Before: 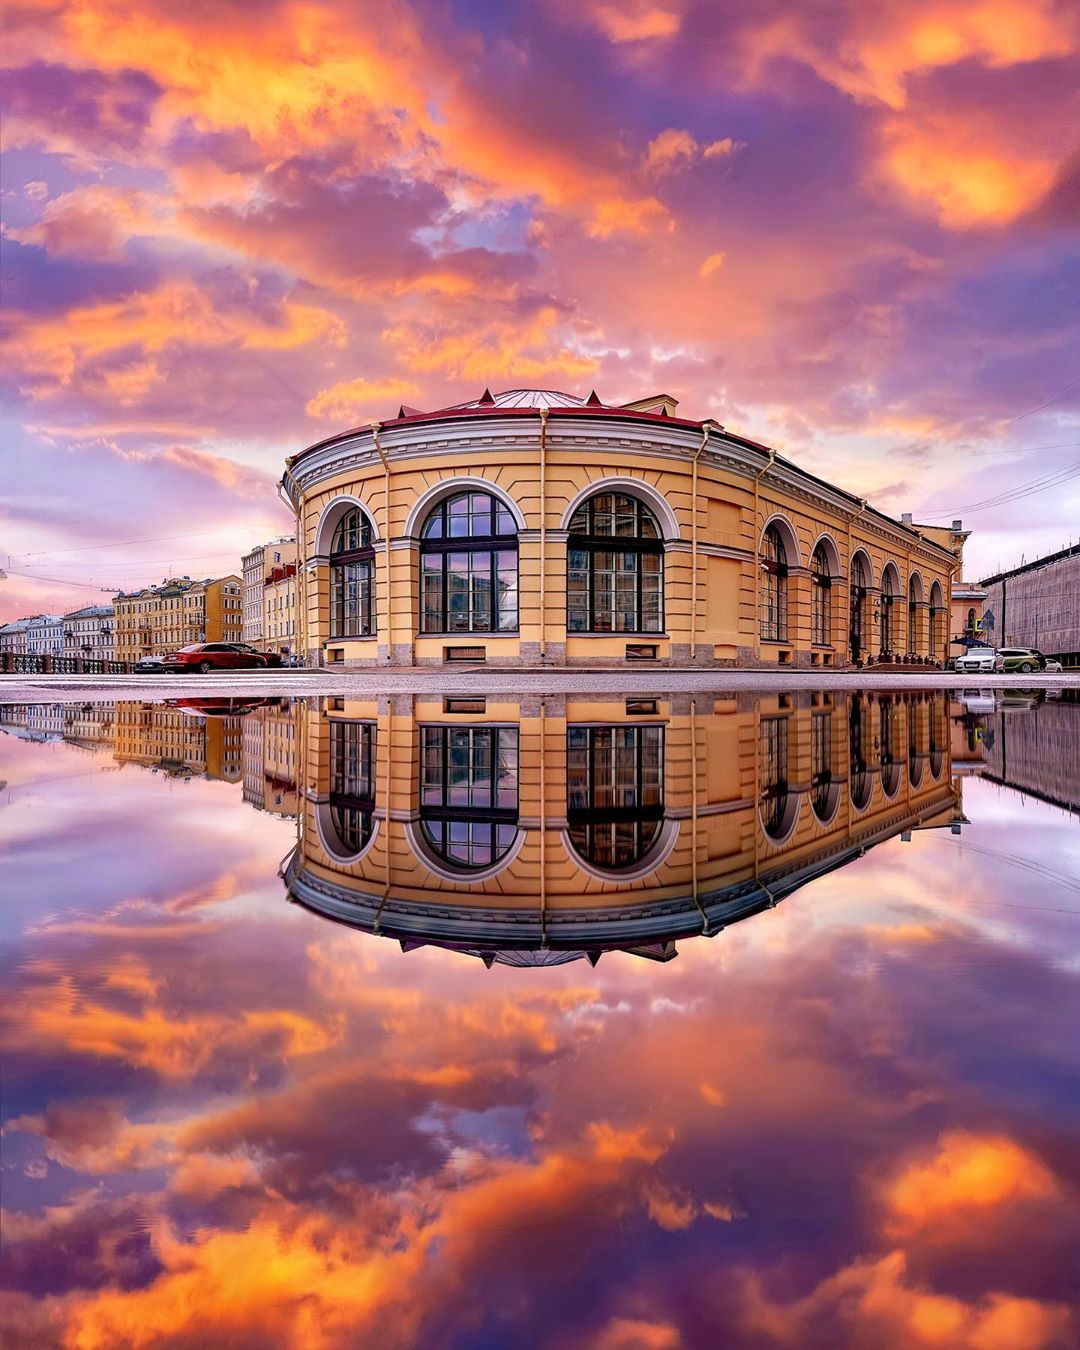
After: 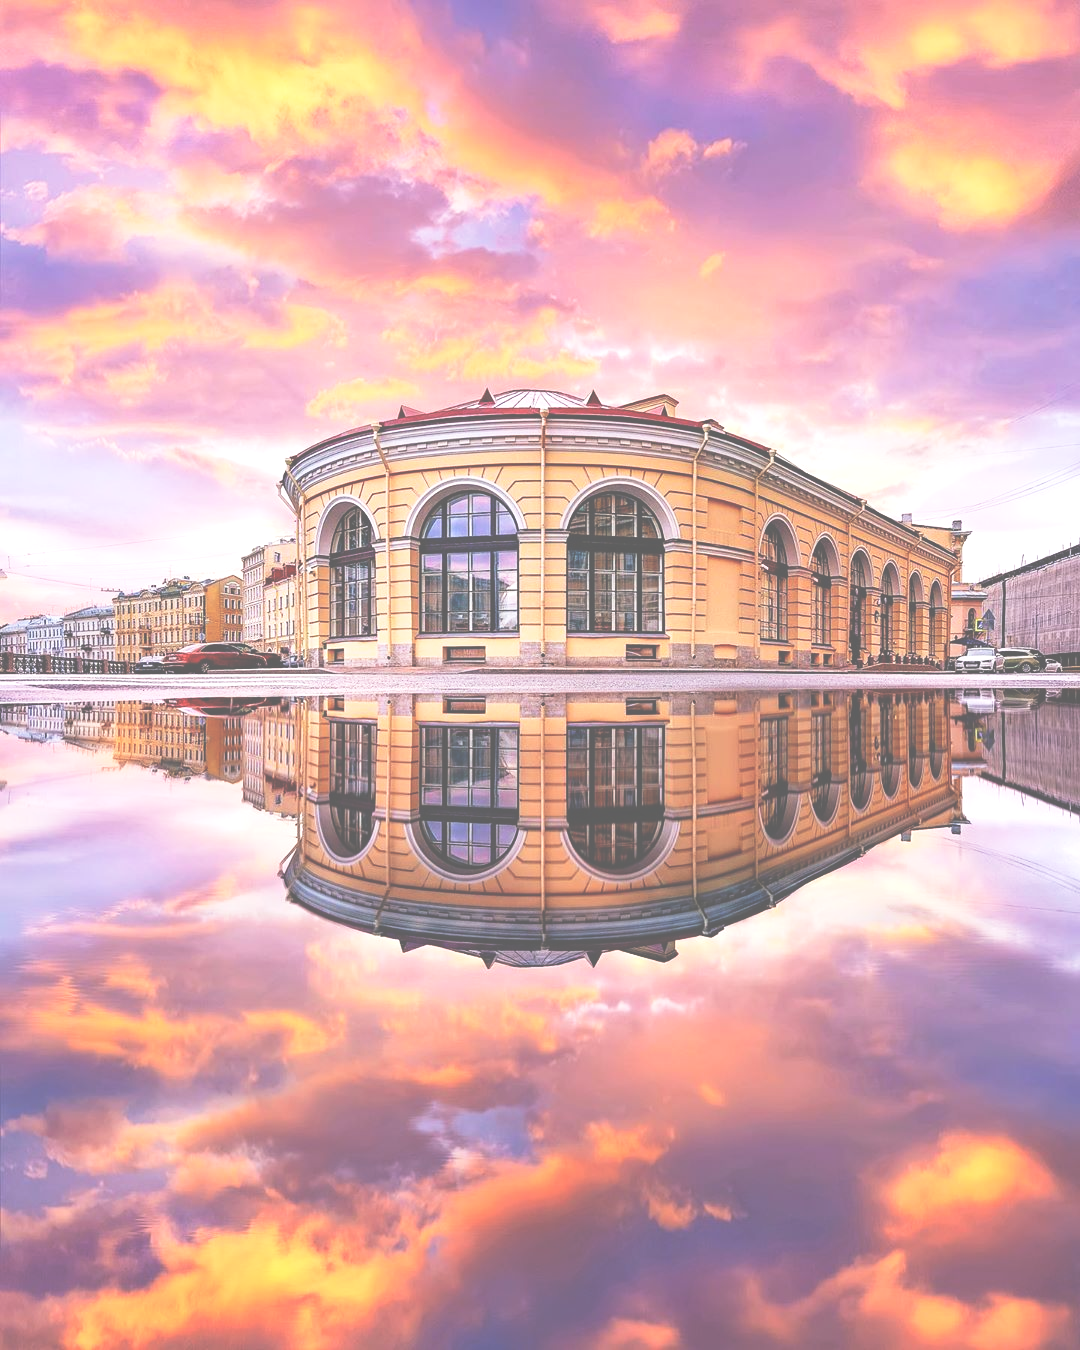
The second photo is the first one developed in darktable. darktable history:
exposure: black level correction -0.07, exposure 0.503 EV, compensate exposure bias true, compensate highlight preservation false
base curve: curves: ch0 [(0, 0) (0.666, 0.806) (1, 1)], preserve colors none
